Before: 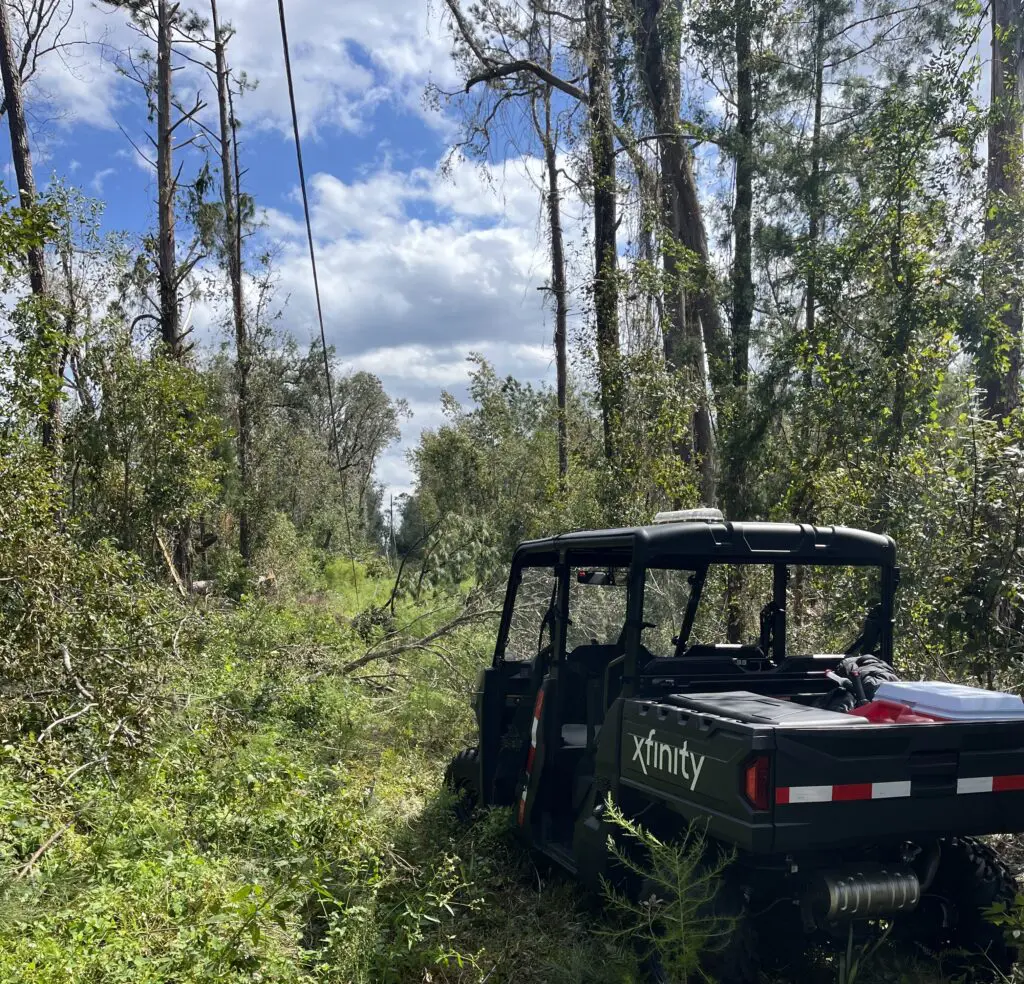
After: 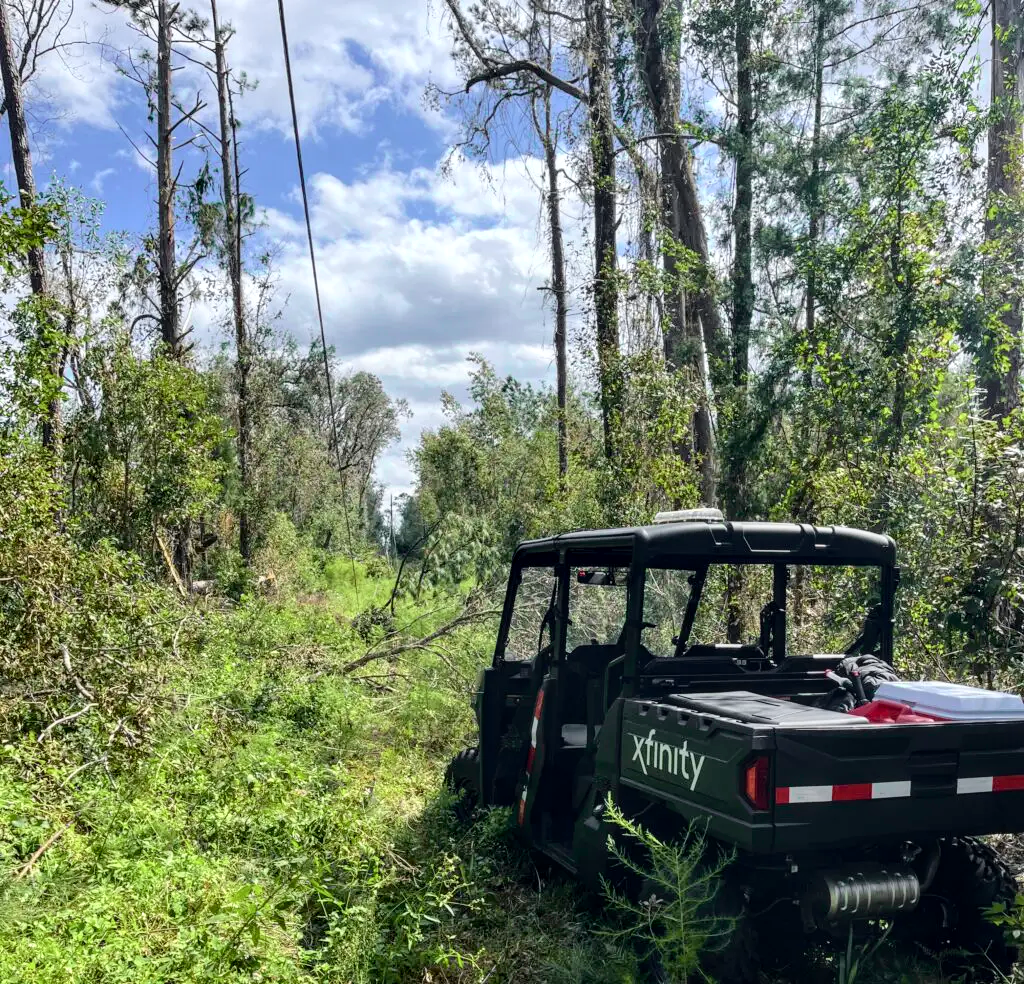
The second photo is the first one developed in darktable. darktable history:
local contrast: on, module defaults
tone curve: curves: ch0 [(0, 0) (0.051, 0.047) (0.102, 0.099) (0.228, 0.275) (0.432, 0.535) (0.695, 0.778) (0.908, 0.946) (1, 1)]; ch1 [(0, 0) (0.339, 0.298) (0.402, 0.363) (0.453, 0.421) (0.483, 0.469) (0.494, 0.493) (0.504, 0.501) (0.527, 0.538) (0.563, 0.595) (0.597, 0.632) (1, 1)]; ch2 [(0, 0) (0.48, 0.48) (0.504, 0.5) (0.539, 0.554) (0.59, 0.63) (0.642, 0.684) (0.824, 0.815) (1, 1)], color space Lab, independent channels, preserve colors none
